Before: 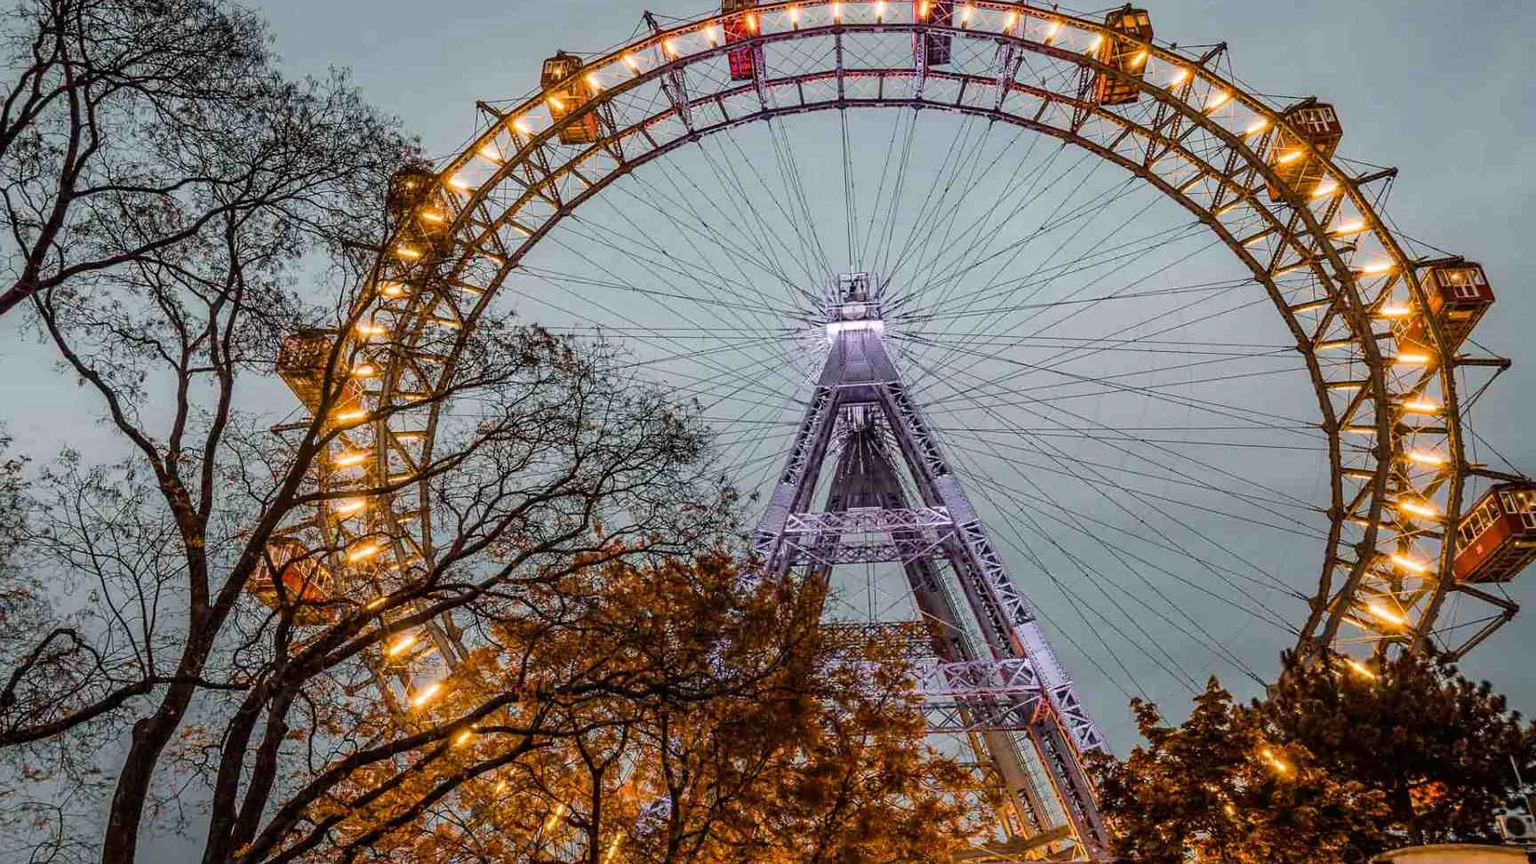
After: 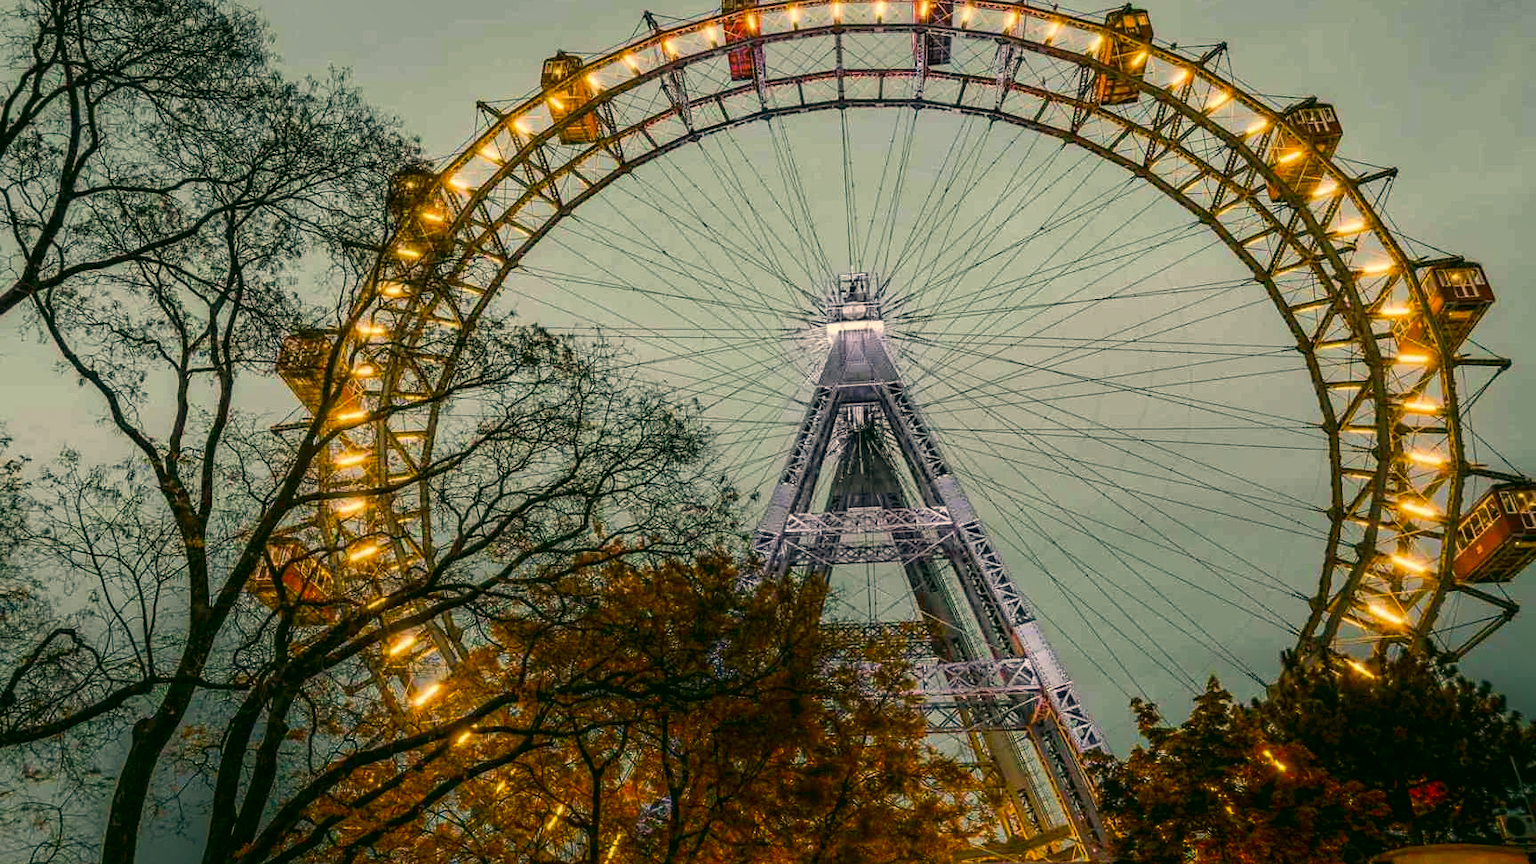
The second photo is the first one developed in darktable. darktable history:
shadows and highlights: shadows -86.77, highlights -37.23, soften with gaussian
color correction: highlights a* 4.99, highlights b* 23.67, shadows a* -15.72, shadows b* 3.93
